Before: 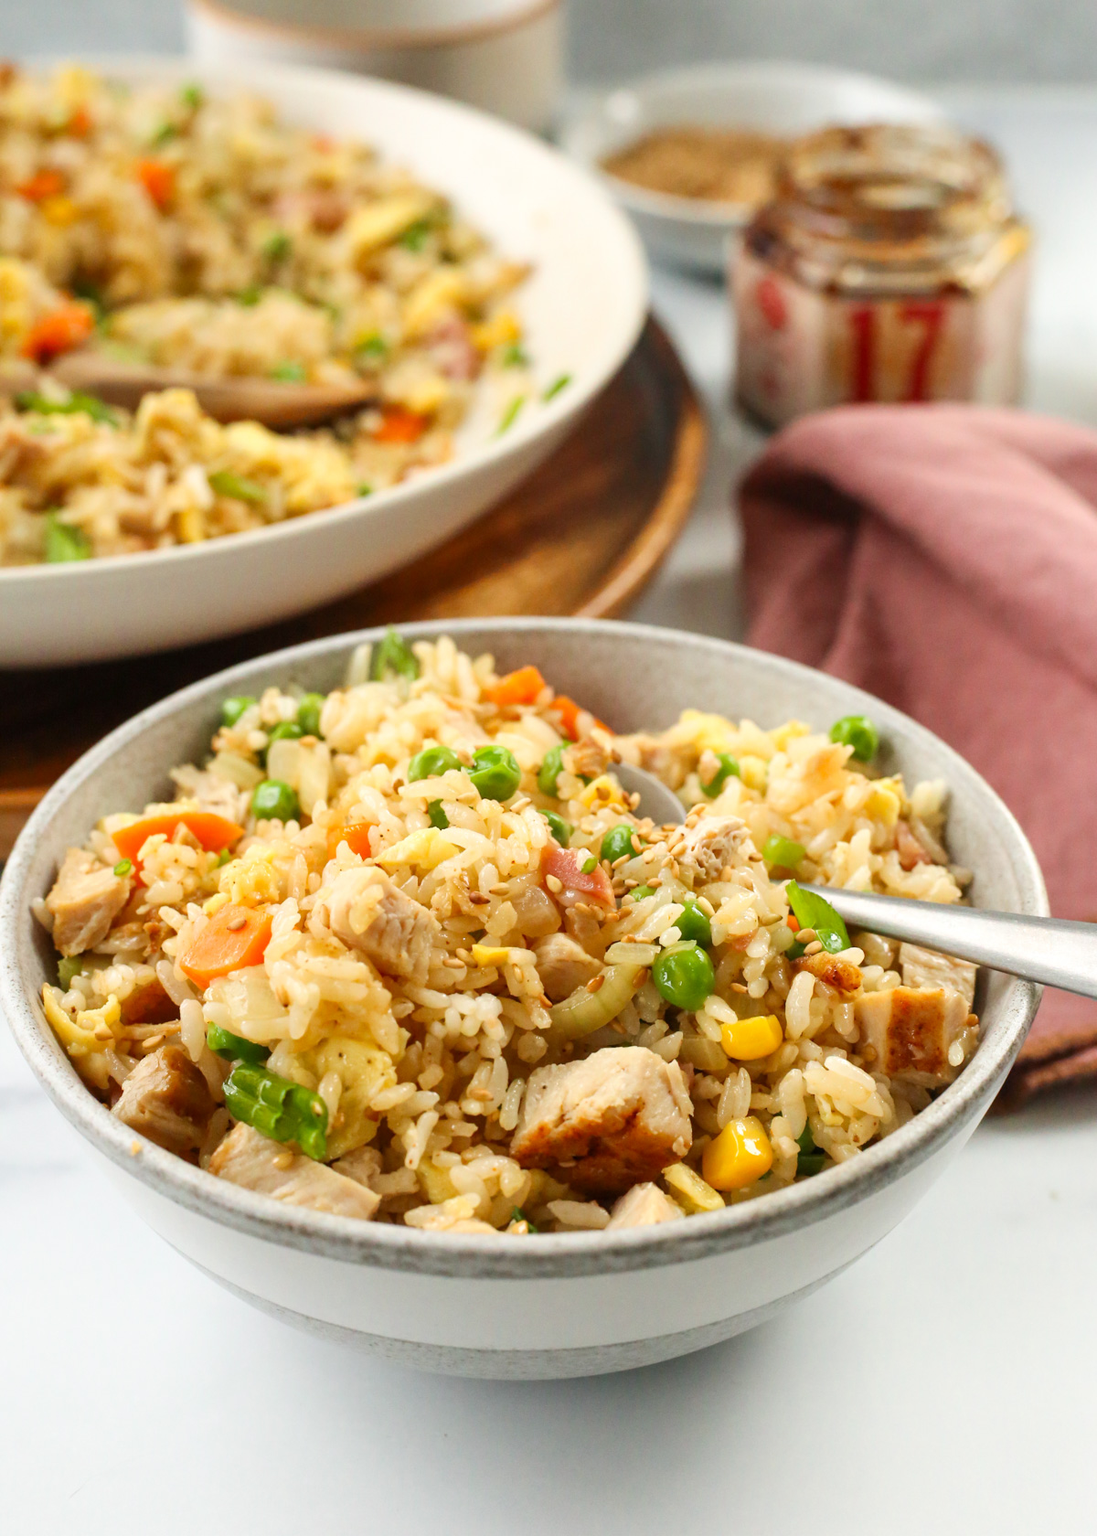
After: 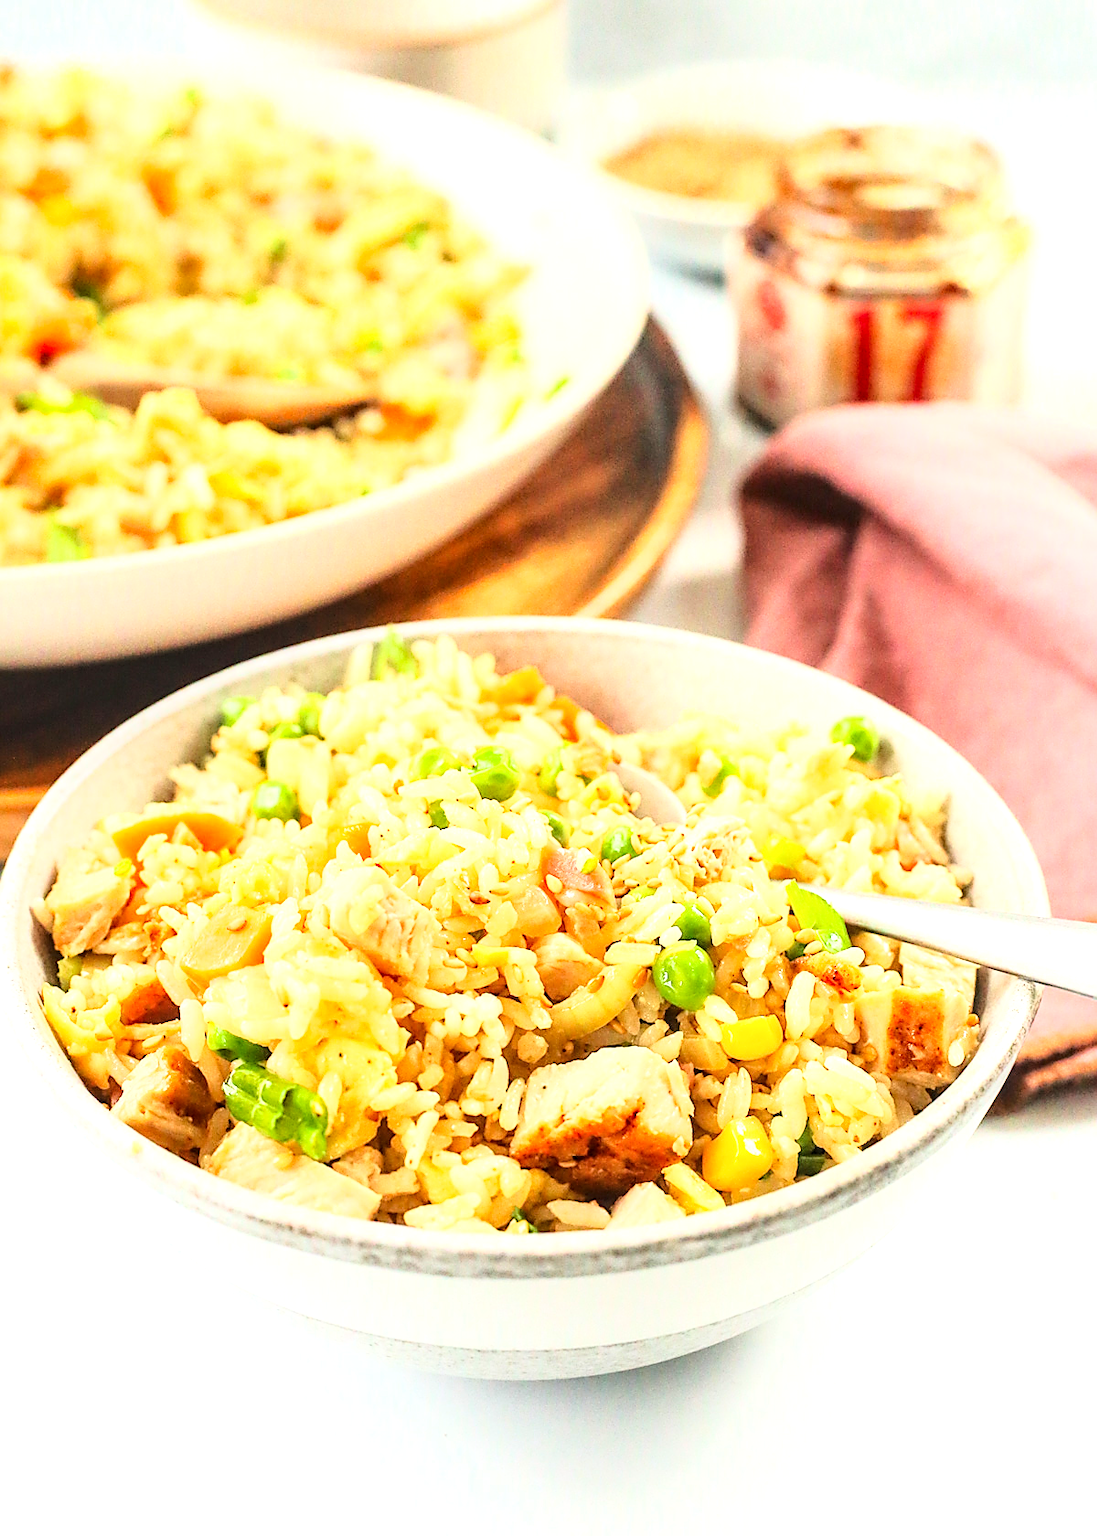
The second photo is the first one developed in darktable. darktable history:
sharpen: radius 1.388, amount 1.261, threshold 0.772
exposure: black level correction 0, exposure 1.001 EV, compensate highlight preservation false
base curve: curves: ch0 [(0, 0) (0.032, 0.037) (0.105, 0.228) (0.435, 0.76) (0.856, 0.983) (1, 1)]
local contrast: detail 130%
